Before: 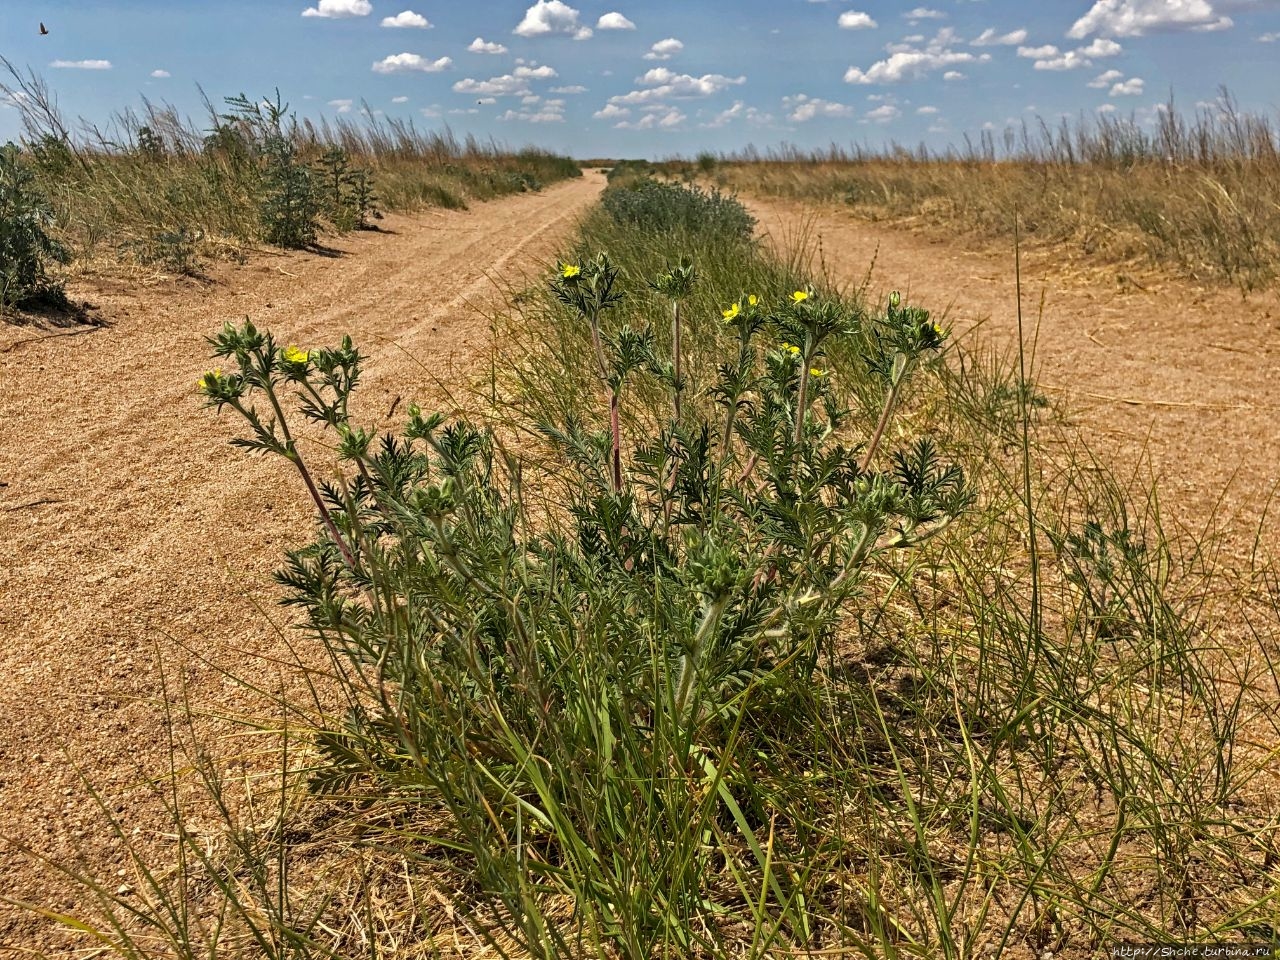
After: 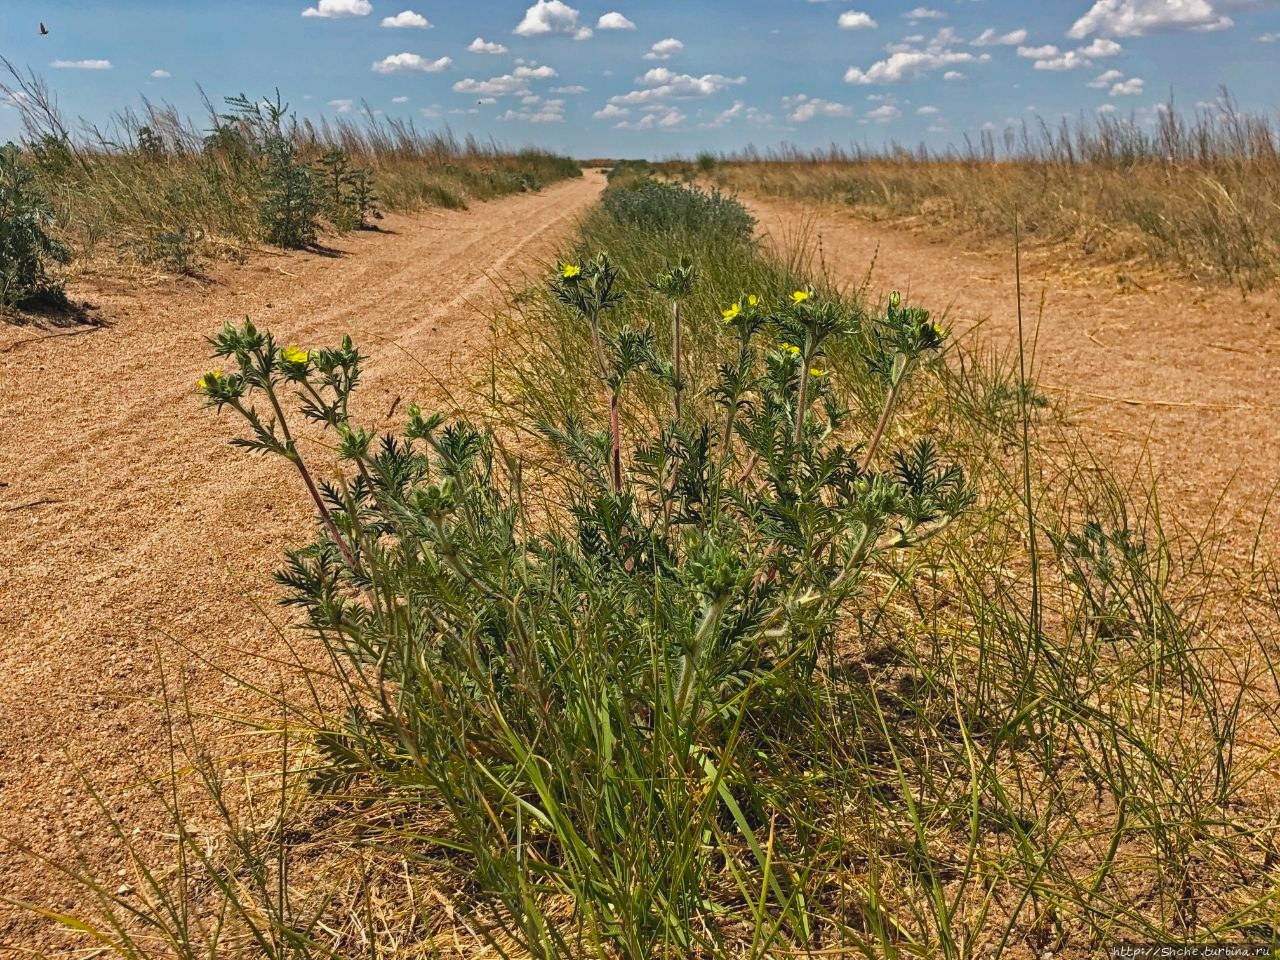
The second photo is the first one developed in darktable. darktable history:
contrast brightness saturation: contrast -0.093, saturation -0.088
